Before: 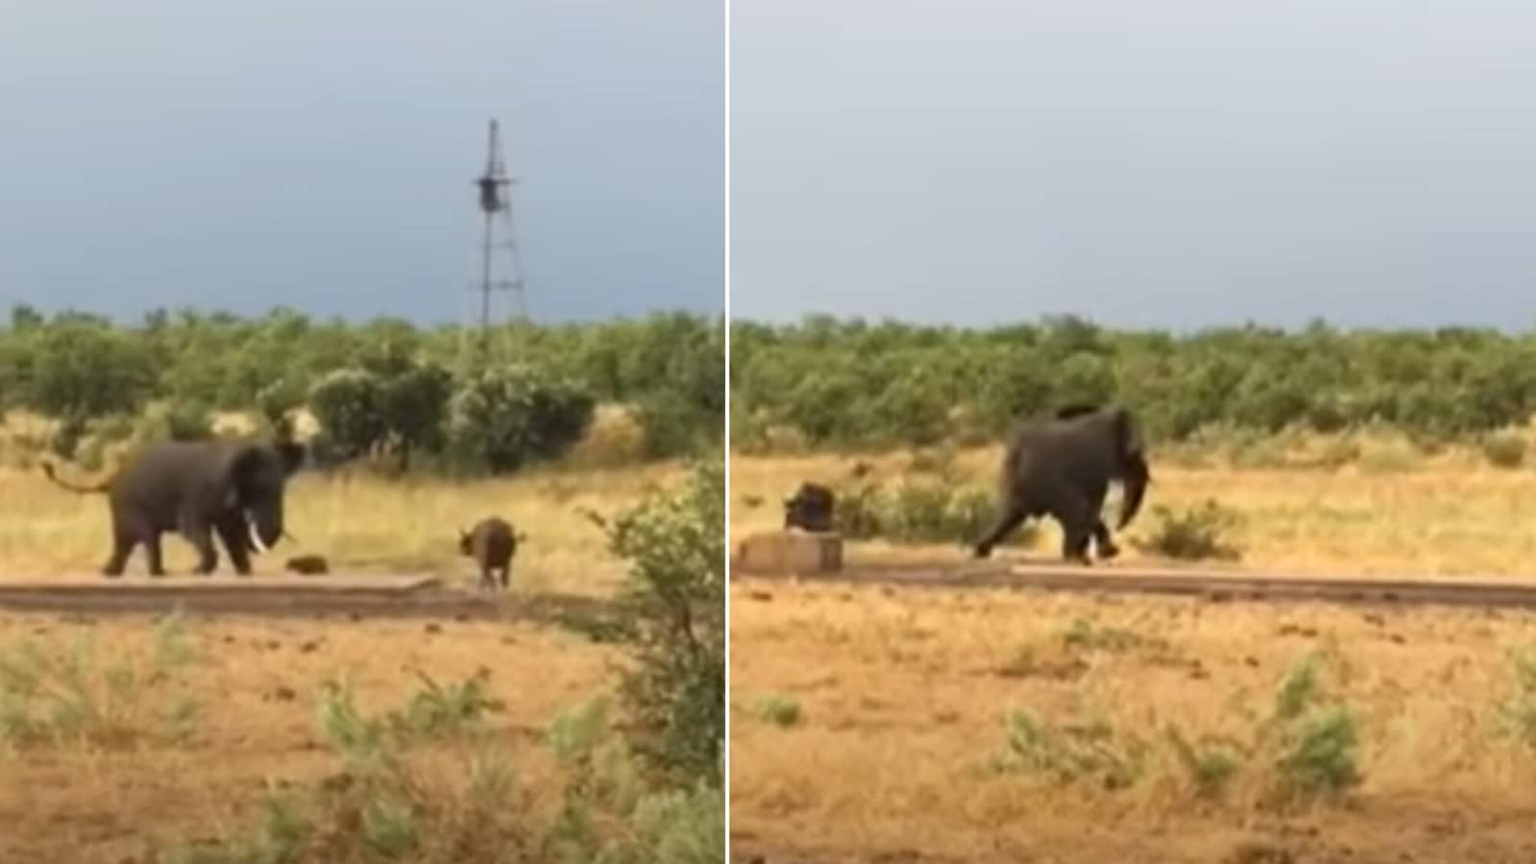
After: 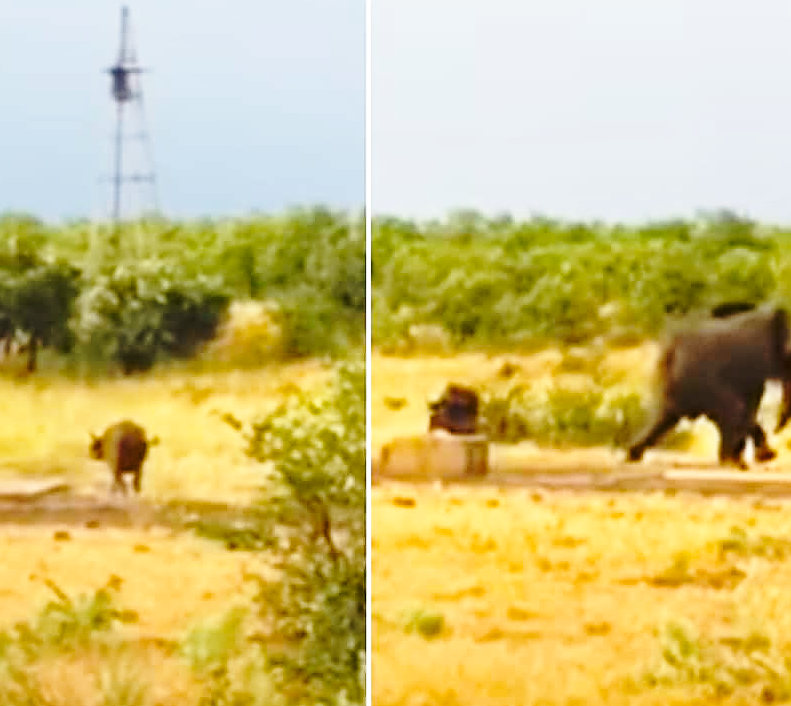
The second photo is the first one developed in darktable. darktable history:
color balance rgb: perceptual saturation grading › global saturation 20%, global vibrance 20%
crop and rotate: angle 0.02°, left 24.353%, top 13.219%, right 26.156%, bottom 8.224%
tone equalizer: on, module defaults
base curve: curves: ch0 [(0, 0) (0.032, 0.037) (0.105, 0.228) (0.435, 0.76) (0.856, 0.983) (1, 1)], preserve colors none
sharpen: on, module defaults
